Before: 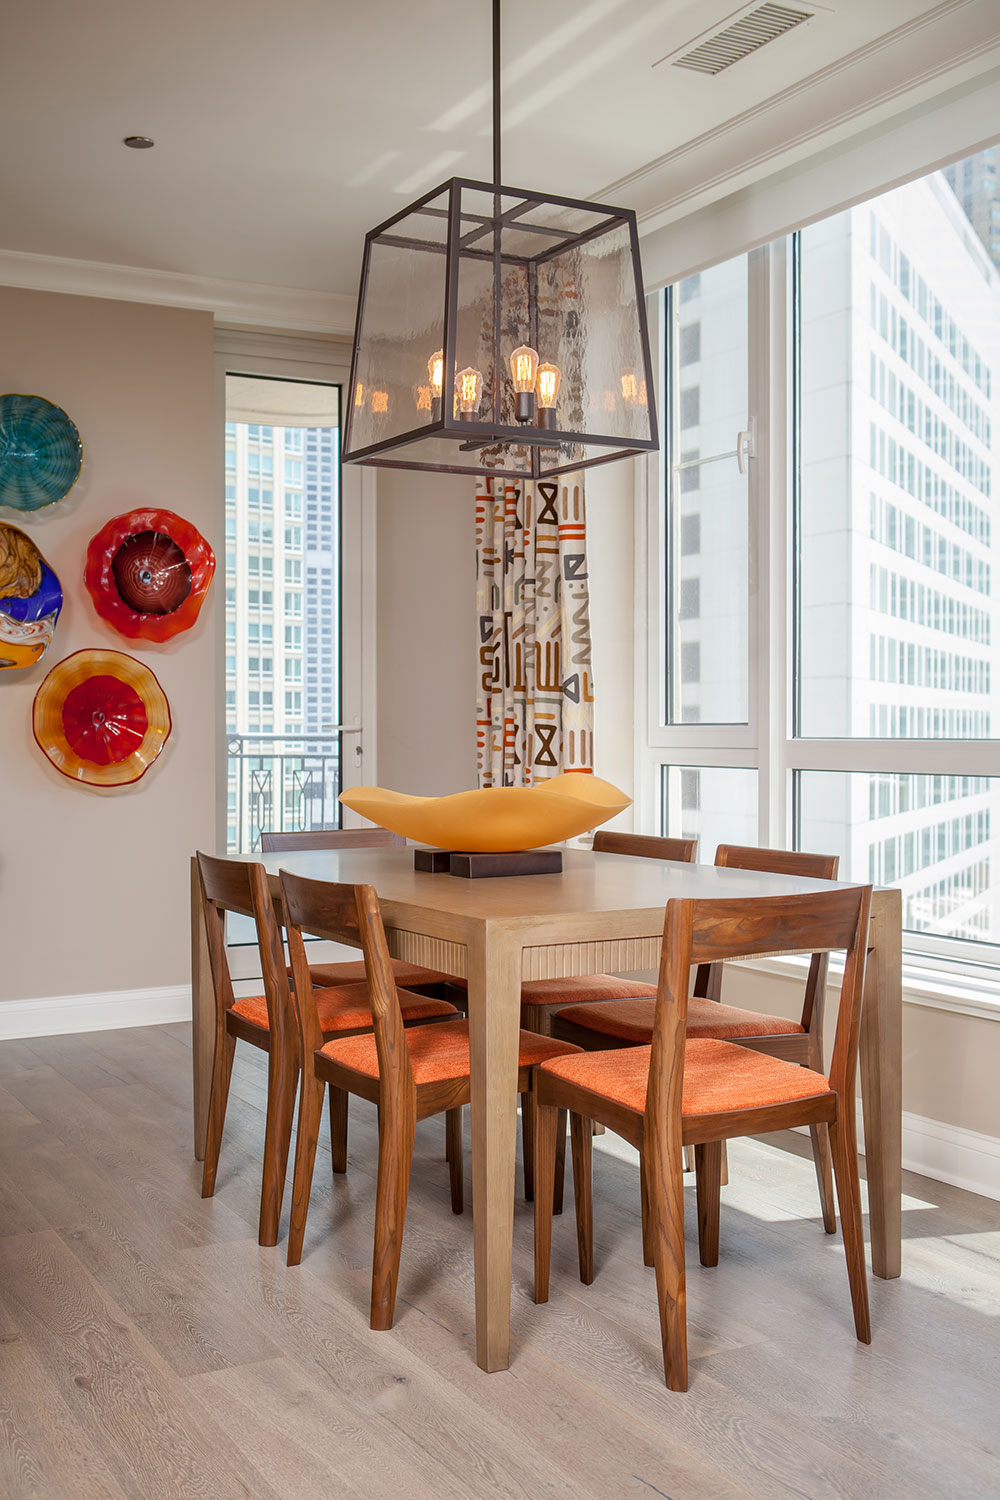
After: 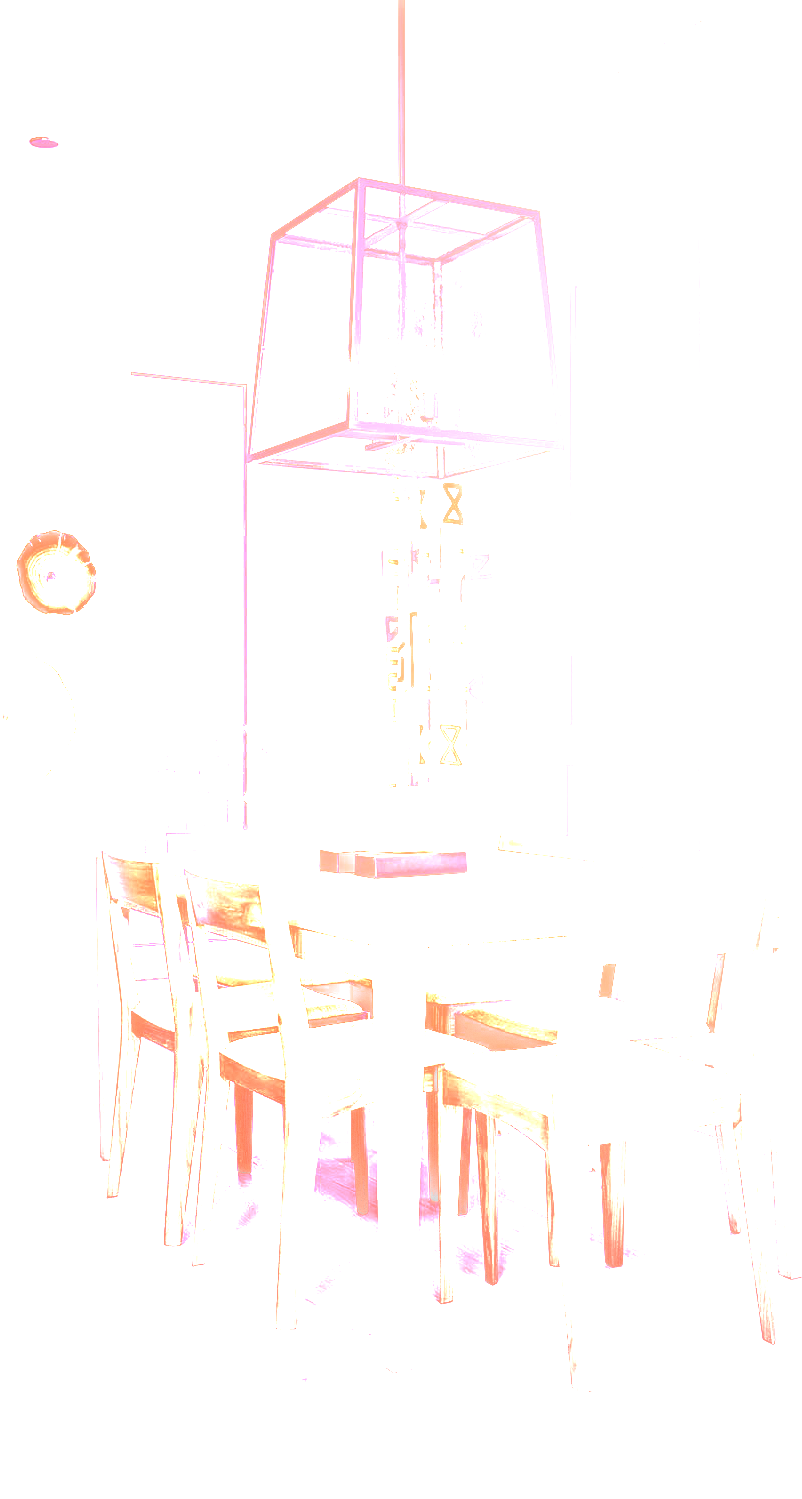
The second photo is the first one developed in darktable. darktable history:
exposure: black level correction 0, exposure 0.7 EV, compensate exposure bias true, compensate highlight preservation false
grain: coarseness 0.09 ISO
color zones: curves: ch0 [(0.27, 0.396) (0.563, 0.504) (0.75, 0.5) (0.787, 0.307)]
vignetting: fall-off start 72.14%, fall-off radius 108.07%, brightness -0.713, saturation -0.488, center (-0.054, -0.359), width/height ratio 0.729
white balance: red 4.26, blue 1.802
local contrast: highlights 61%, detail 143%, midtone range 0.428
levels: levels [0.044, 0.475, 0.791]
crop and rotate: left 9.597%, right 10.195%
